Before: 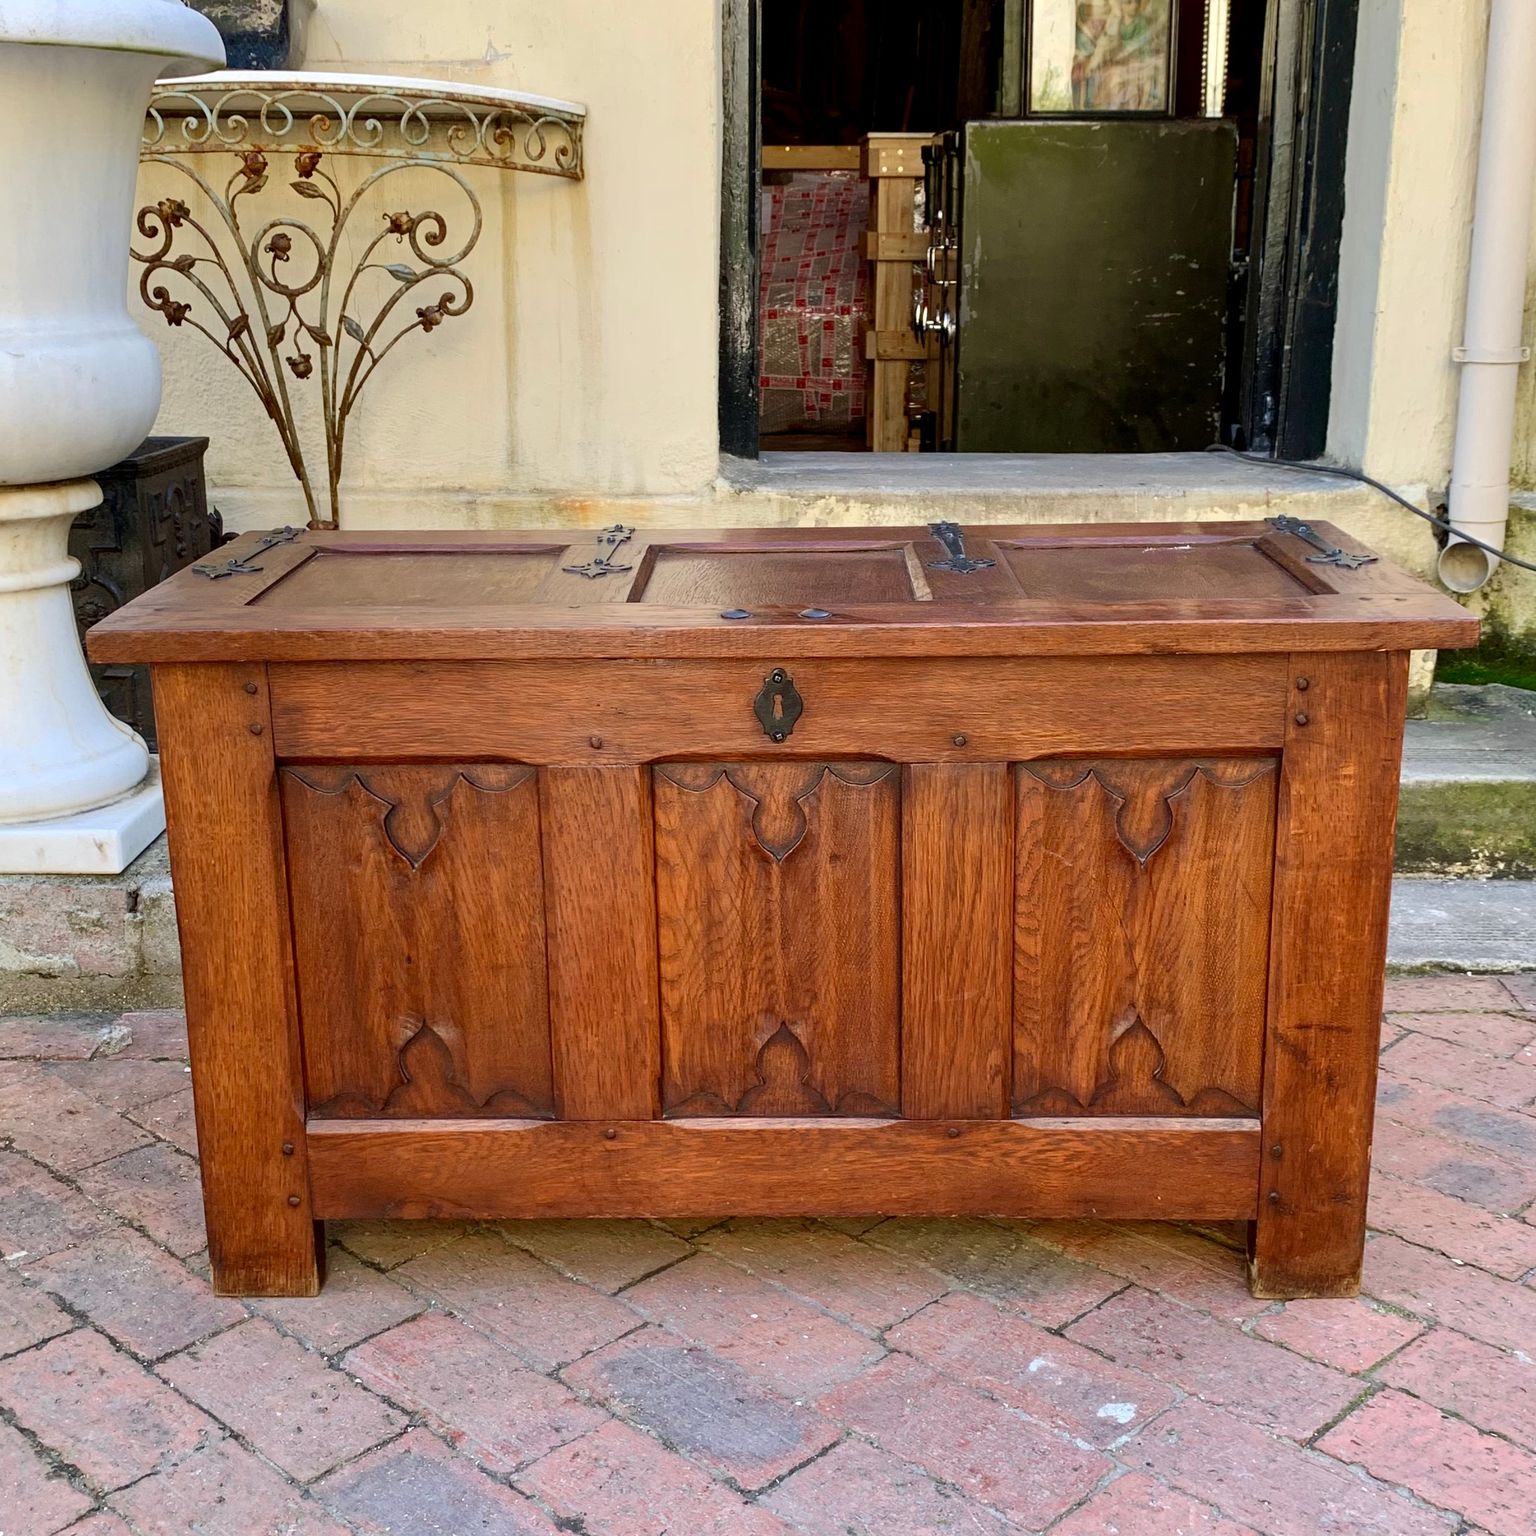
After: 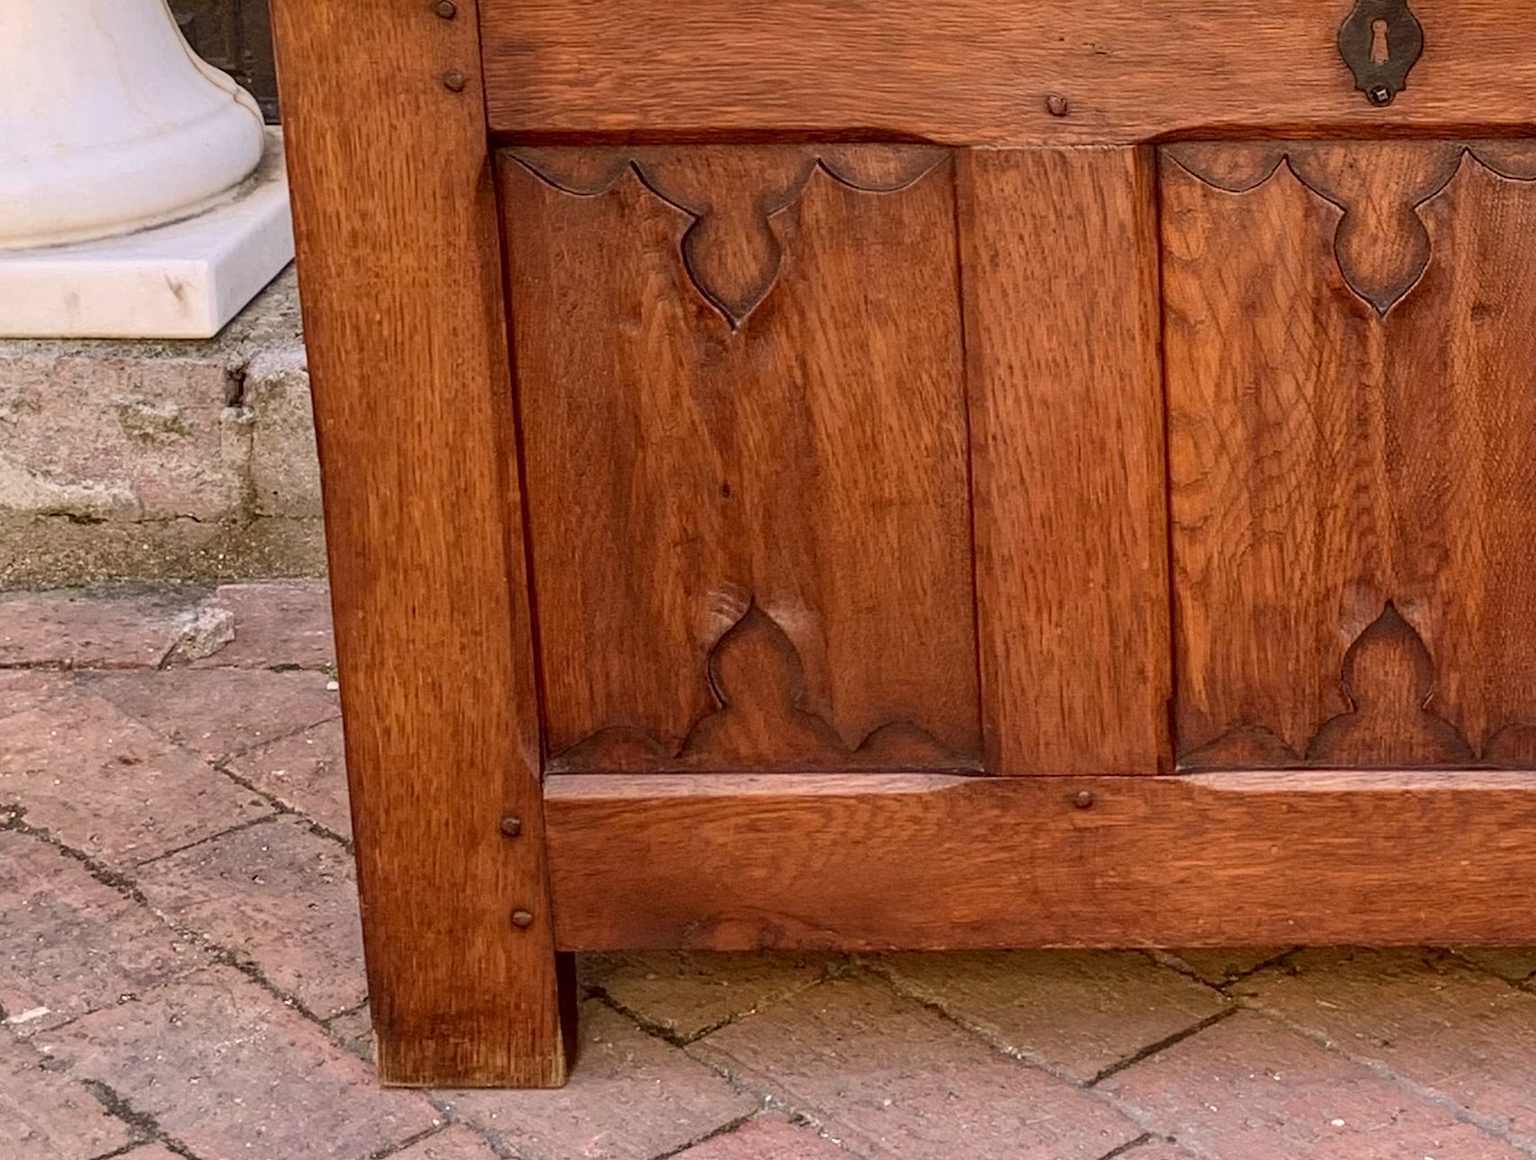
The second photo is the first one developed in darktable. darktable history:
color correction: highlights a* 10.21, highlights b* 9.79, shadows a* 8.61, shadows b* 7.88, saturation 0.8
color balance: mode lift, gamma, gain (sRGB)
crop: top 44.483%, right 43.593%, bottom 12.892%
local contrast: detail 110%
